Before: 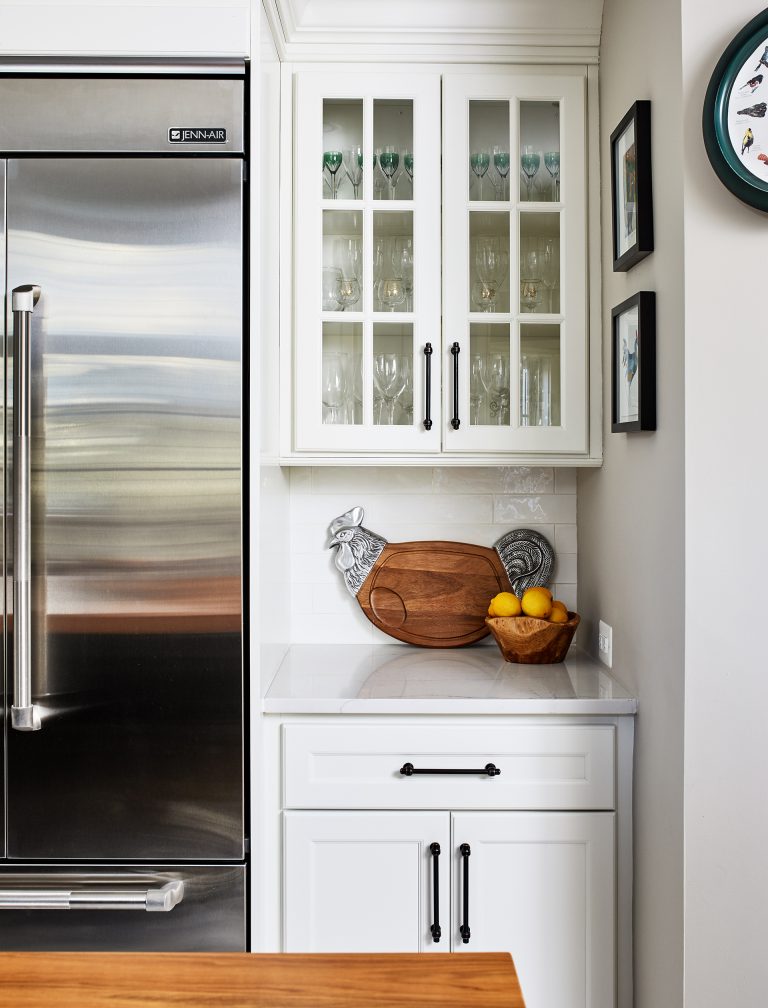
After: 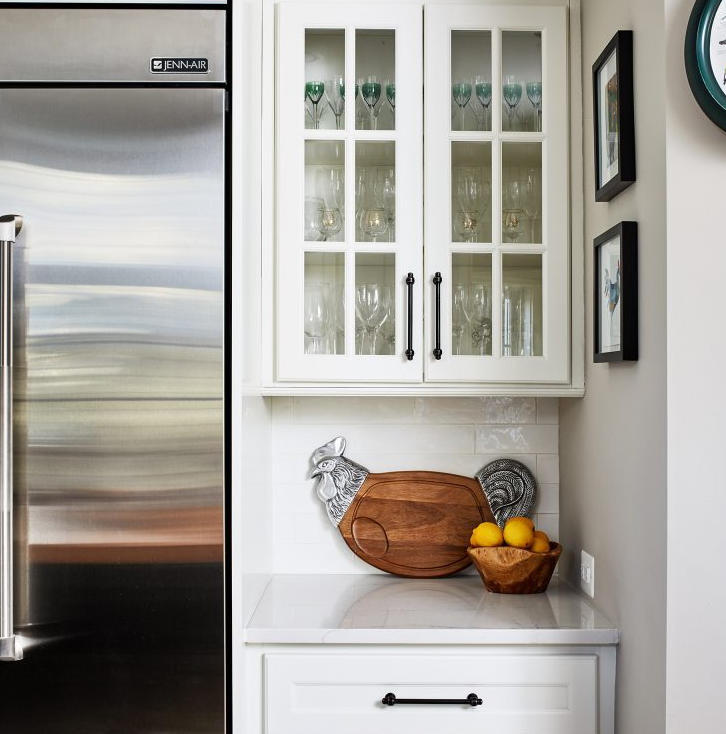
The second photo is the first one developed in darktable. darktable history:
crop: left 2.357%, top 7.003%, right 2.985%, bottom 20.122%
